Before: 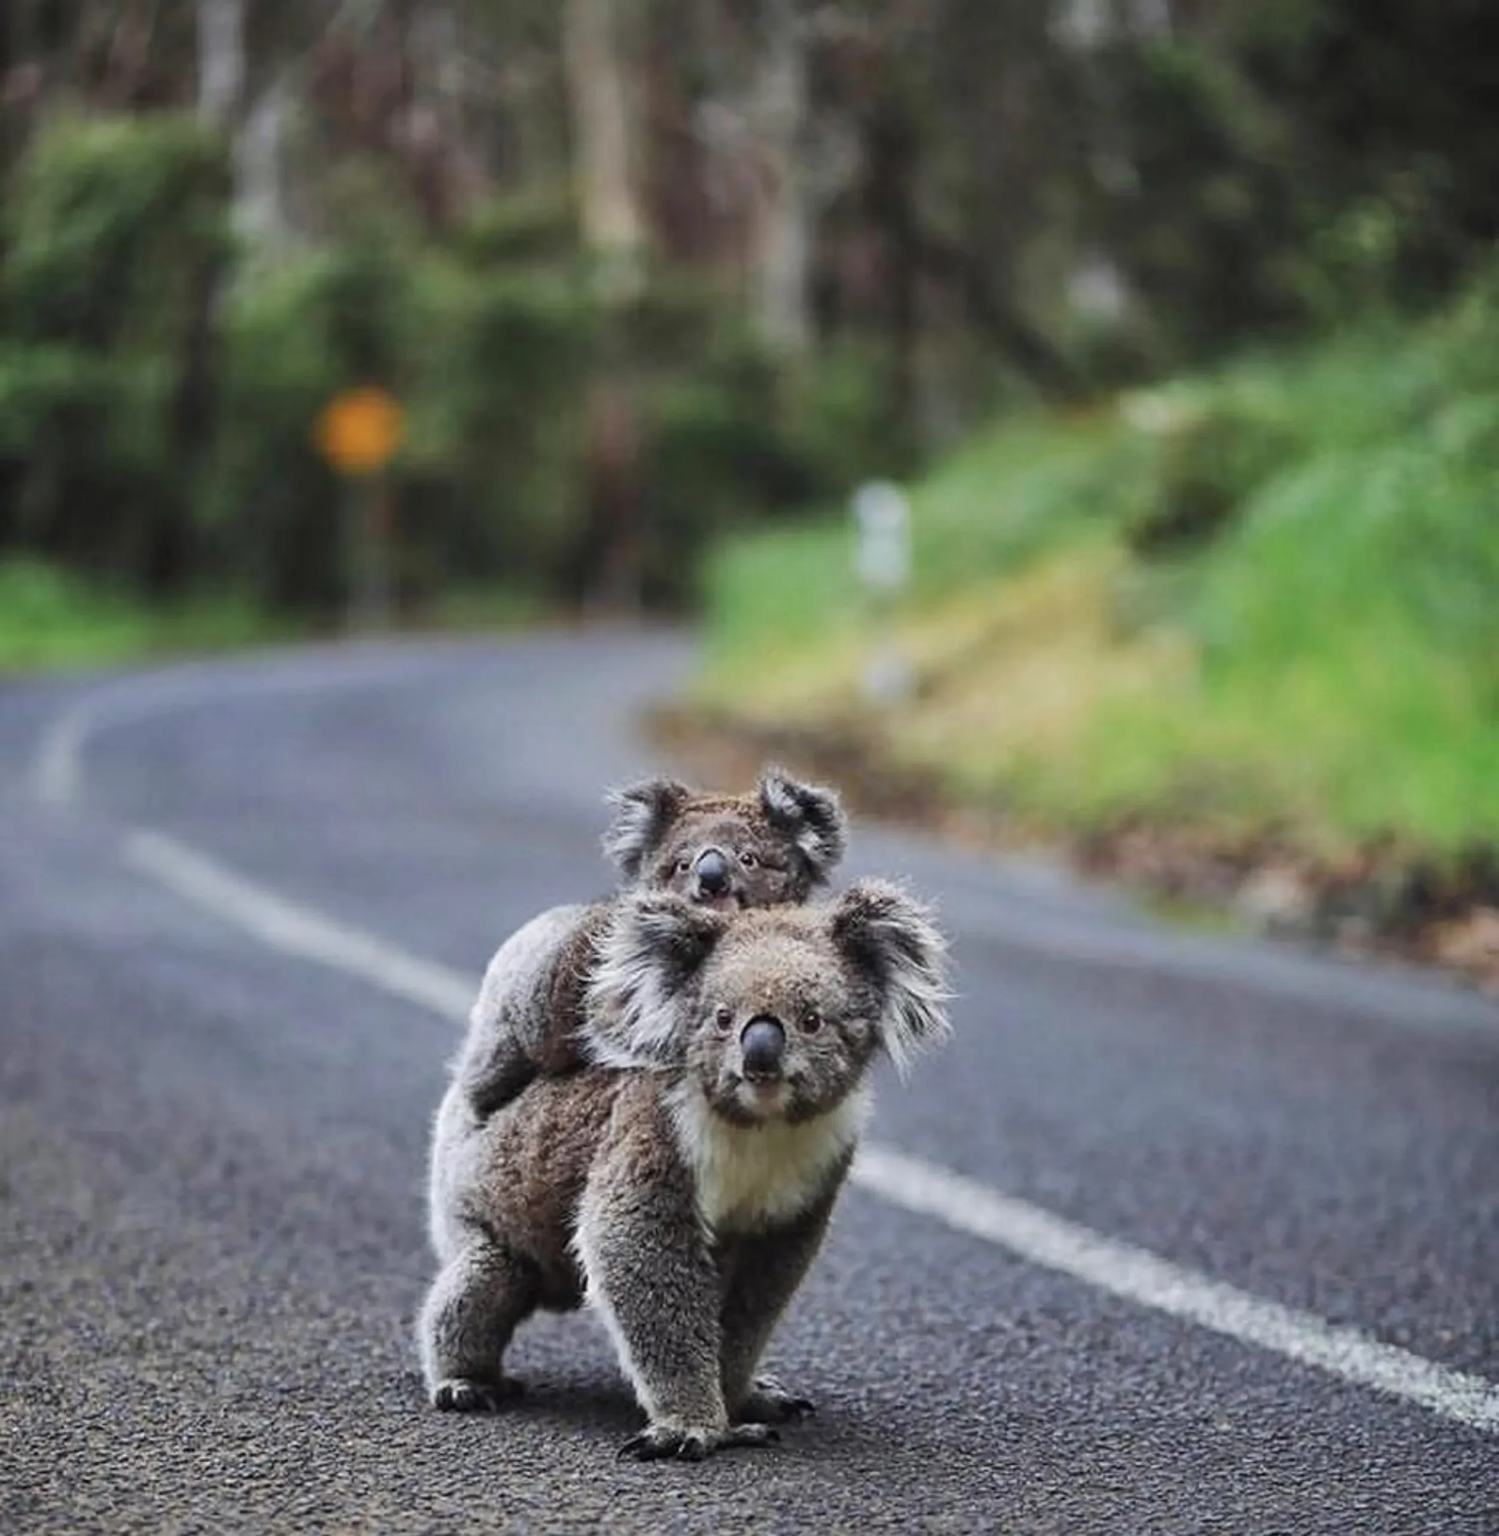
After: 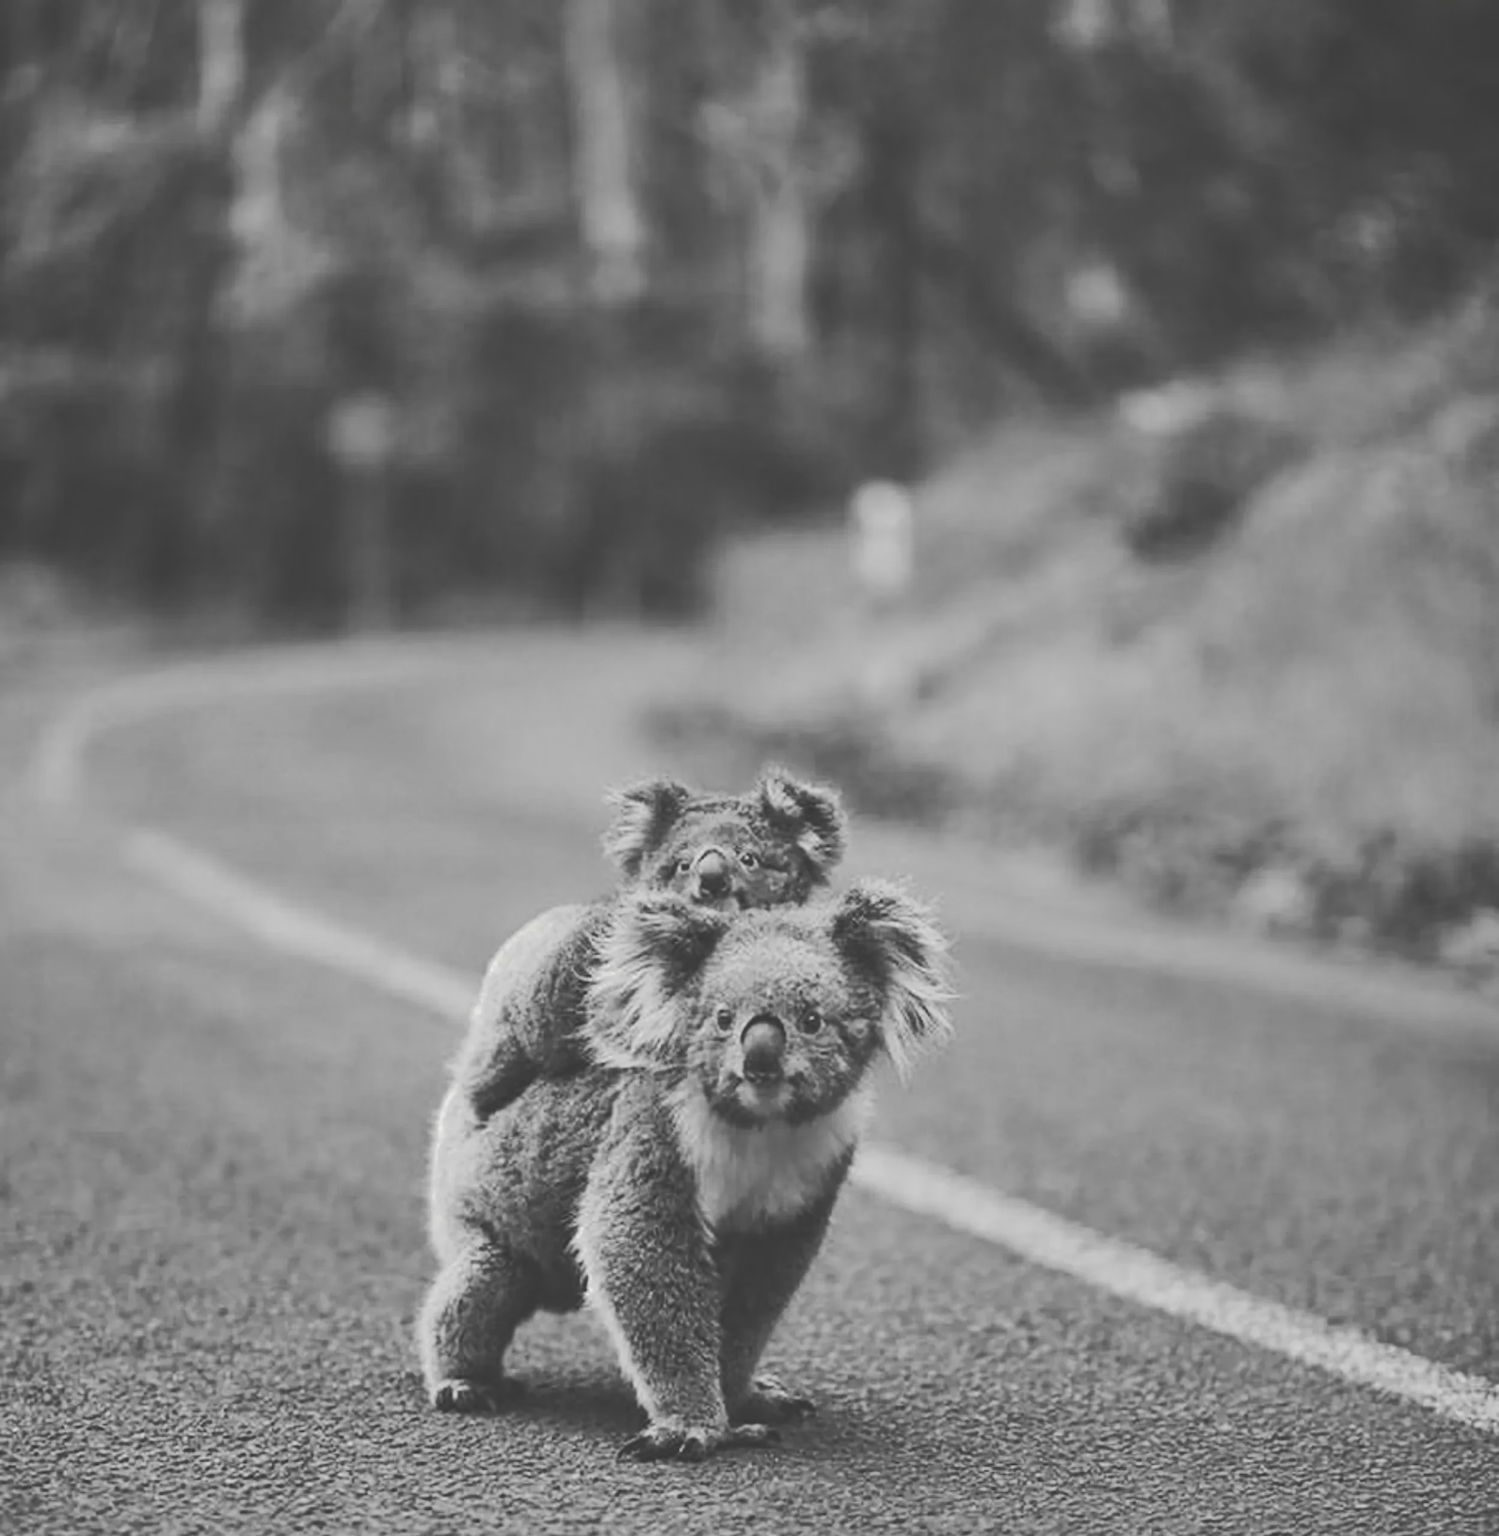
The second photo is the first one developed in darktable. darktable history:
tone curve: curves: ch0 [(0, 0) (0.003, 0.217) (0.011, 0.217) (0.025, 0.229) (0.044, 0.243) (0.069, 0.253) (0.1, 0.265) (0.136, 0.281) (0.177, 0.305) (0.224, 0.331) (0.277, 0.369) (0.335, 0.415) (0.399, 0.472) (0.468, 0.543) (0.543, 0.609) (0.623, 0.676) (0.709, 0.734) (0.801, 0.798) (0.898, 0.849) (1, 1)], preserve colors none
color look up table: target L [97.23, 88.12, 82.41, 81.33, 90.24, 76.61, 64.74, 70.35, 56.32, 53.59, 57.48, 40.73, 33.6, 26.21, 11.26, 3.321, 203.09, 81.69, 60.56, 63.22, 60.17, 66.24, 46.84, 52.01, 43.19, 29.29, 31.46, 24.42, 7.247, 90.94, 86.7, 80.24, 75.15, 71.47, 69.24, 81.33, 85.98, 50.03, 46.43, 44.82, 62.08, 49.64, 26.65, 97.23, 91.64, 75.15, 69.24, 55.93, 28.42], target a [-0.098, -0.002, -0.002, 0, -0.1, -0.001, -0.002, 0, -0.001, 0 ×5, -0.002, -0.001, 0, -0.001, 0, -0.001, -0.001, -0.001, 0, -0.001, 0, 0, -0.001, -0.001, -0.131, -0.002, -0.002, -0.002, -0.001, -0.002, -0.002, 0, -0.002, 0 ×4, -0.001, 0, -0.098, -0.002, -0.001, -0.002, 0, 0], target b [1.216, 0.02, 0.02, -0.001, 1.236, 0.019, 0.019, 0, 0.002, 0.001, 0.001, -0.002, 0.002, 0.002, 0.014, 0.009, -0.002, 0, 0.001, 0.018, 0.018, 0.018, 0.002 ×4, 0.014, 0.013, 1.613, 0.019, 0.02, 0.02, 0.019, 0.019, 0.019, -0.001, 0.02, 0.002, 0.002, 0.002, 0.001, 0.017, 0.002, 1.216, 0.019, 0.019, 0.019, 0.001, 0.002], num patches 49
